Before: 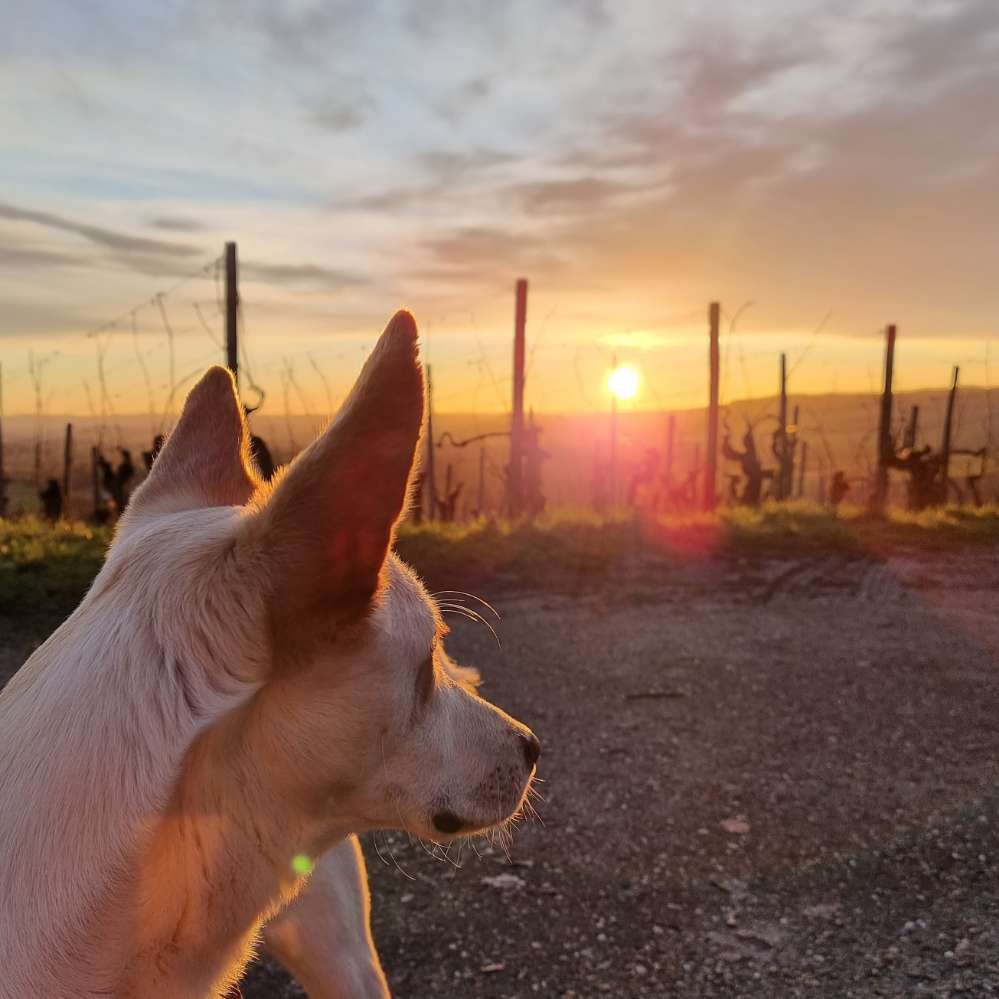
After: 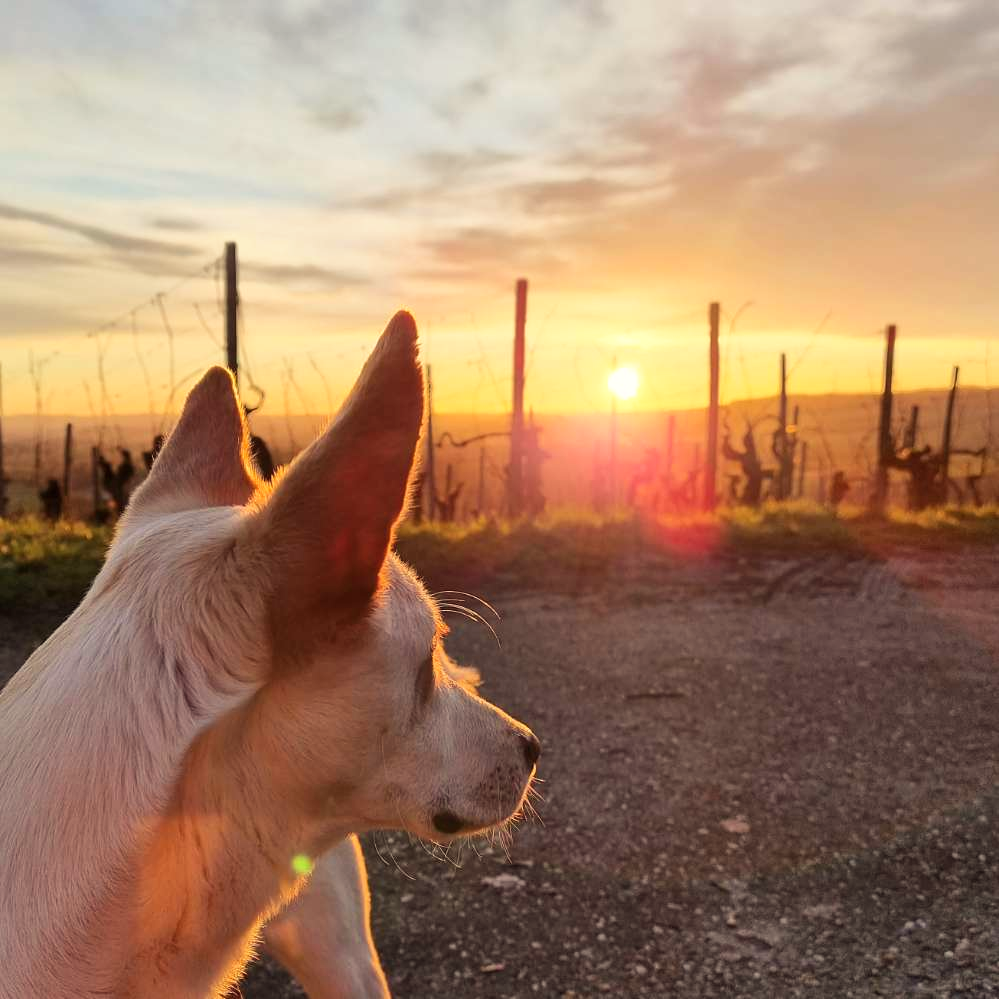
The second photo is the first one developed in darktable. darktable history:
base curve: curves: ch0 [(0, 0) (0.688, 0.865) (1, 1)], preserve colors none
white balance: red 1.029, blue 0.92
color balance rgb: global vibrance 6.81%, saturation formula JzAzBz (2021)
